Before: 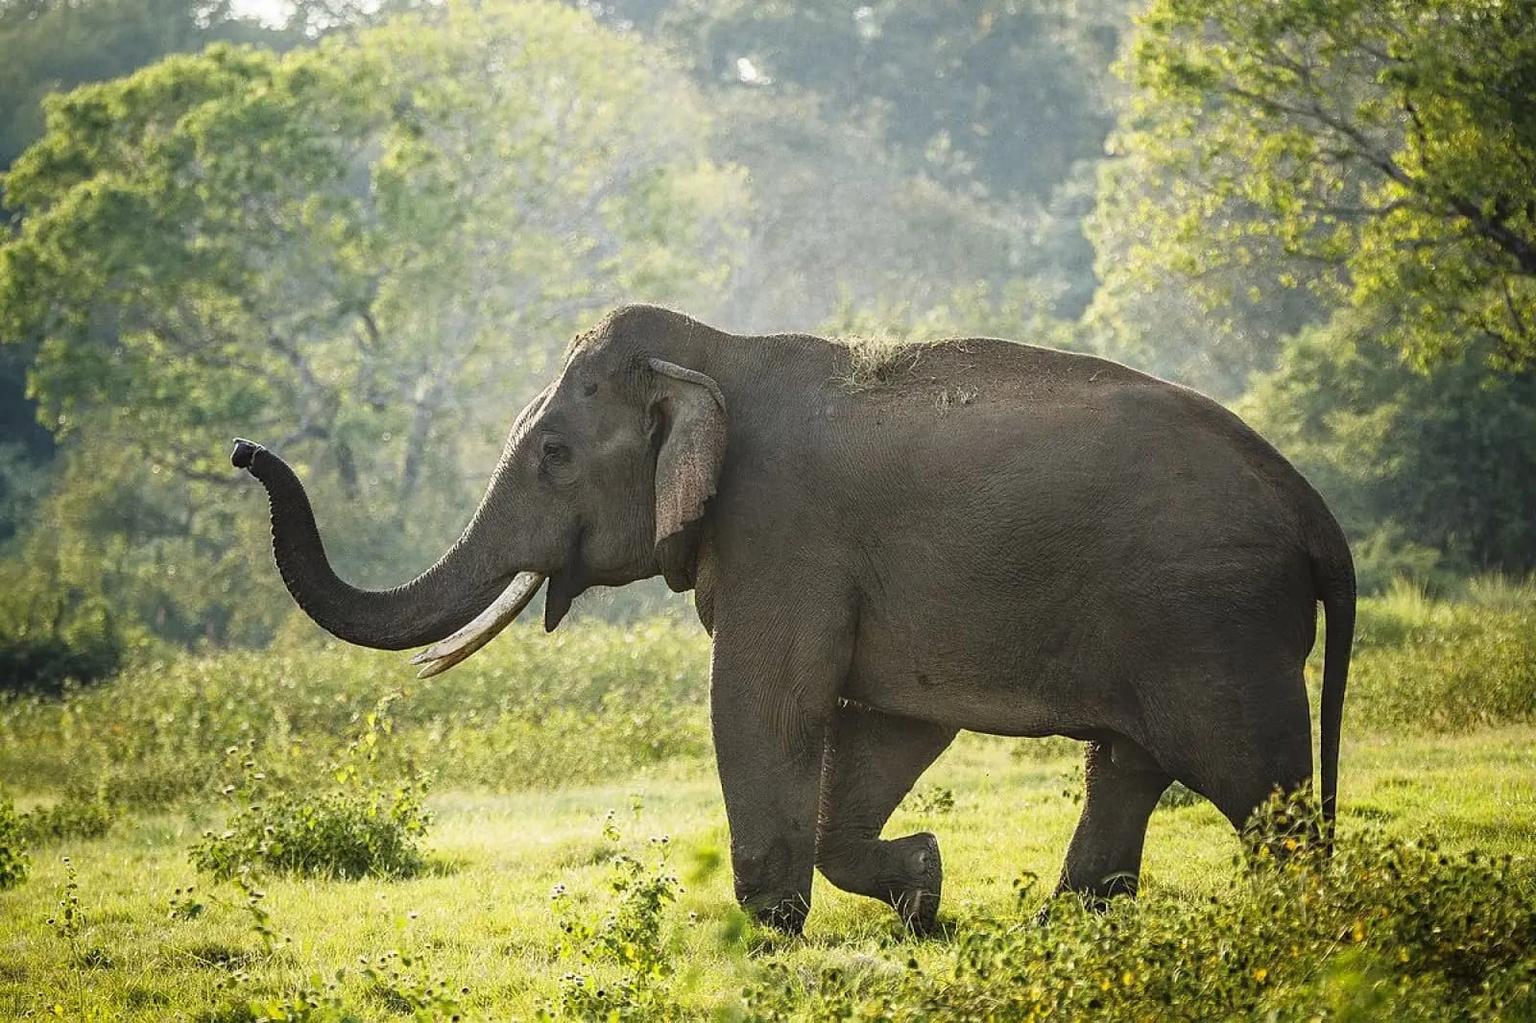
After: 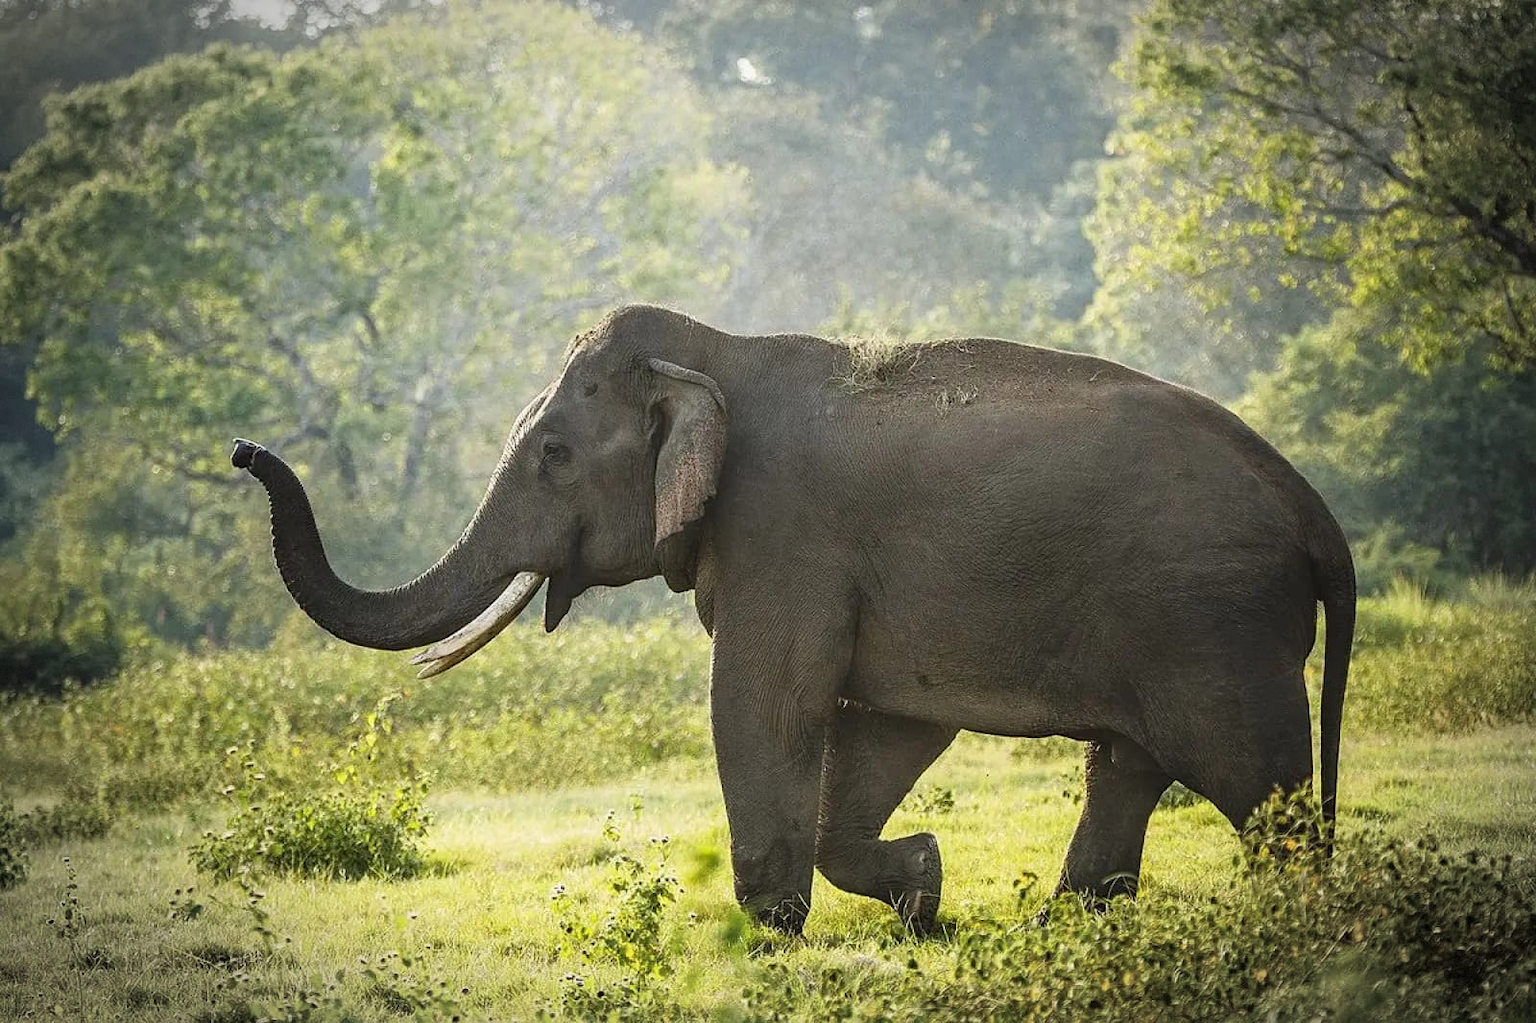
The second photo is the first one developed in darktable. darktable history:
vignetting: automatic ratio true, dithering 8-bit output
